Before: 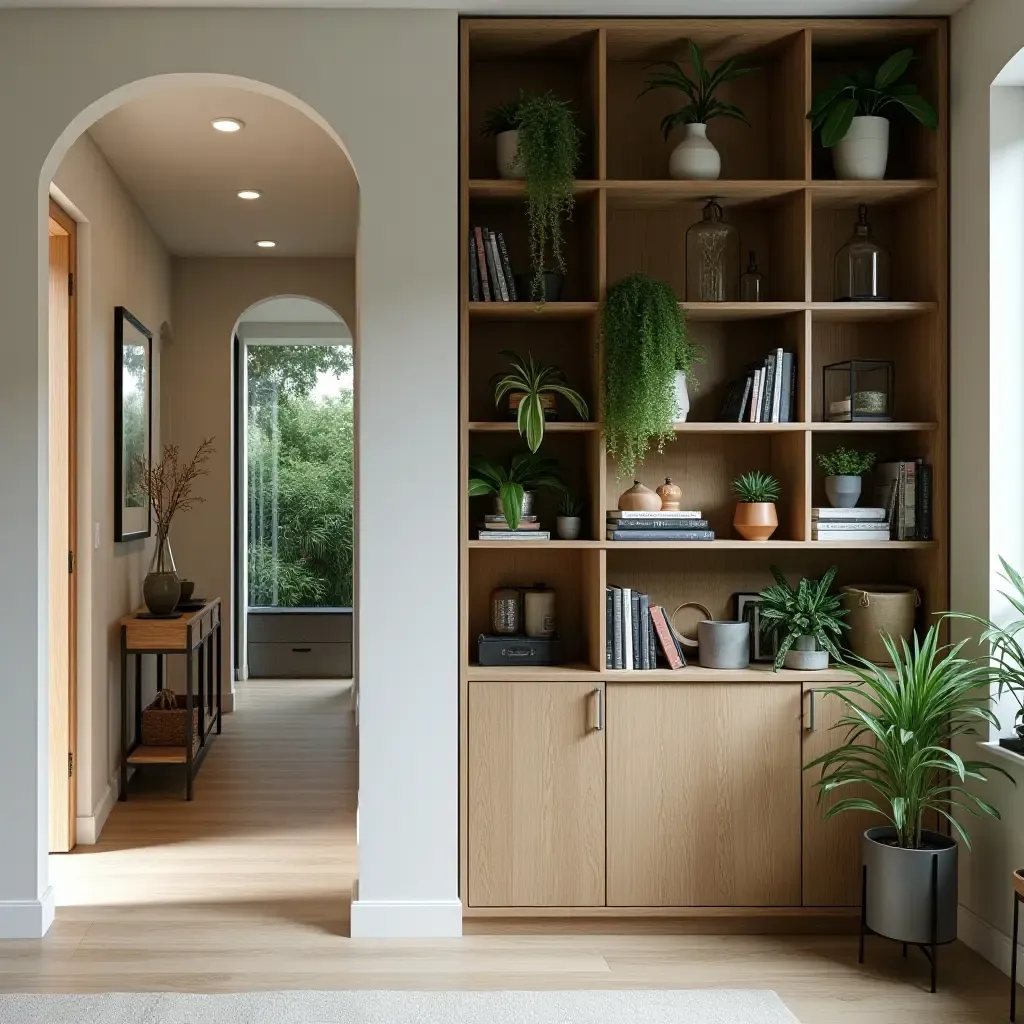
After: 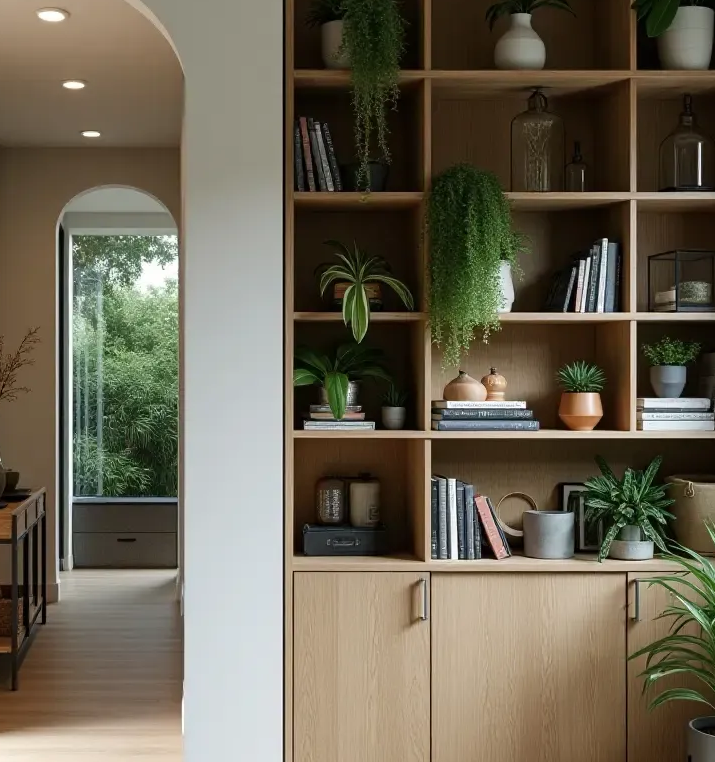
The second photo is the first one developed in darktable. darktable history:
crop and rotate: left 17.156%, top 10.822%, right 12.93%, bottom 14.671%
